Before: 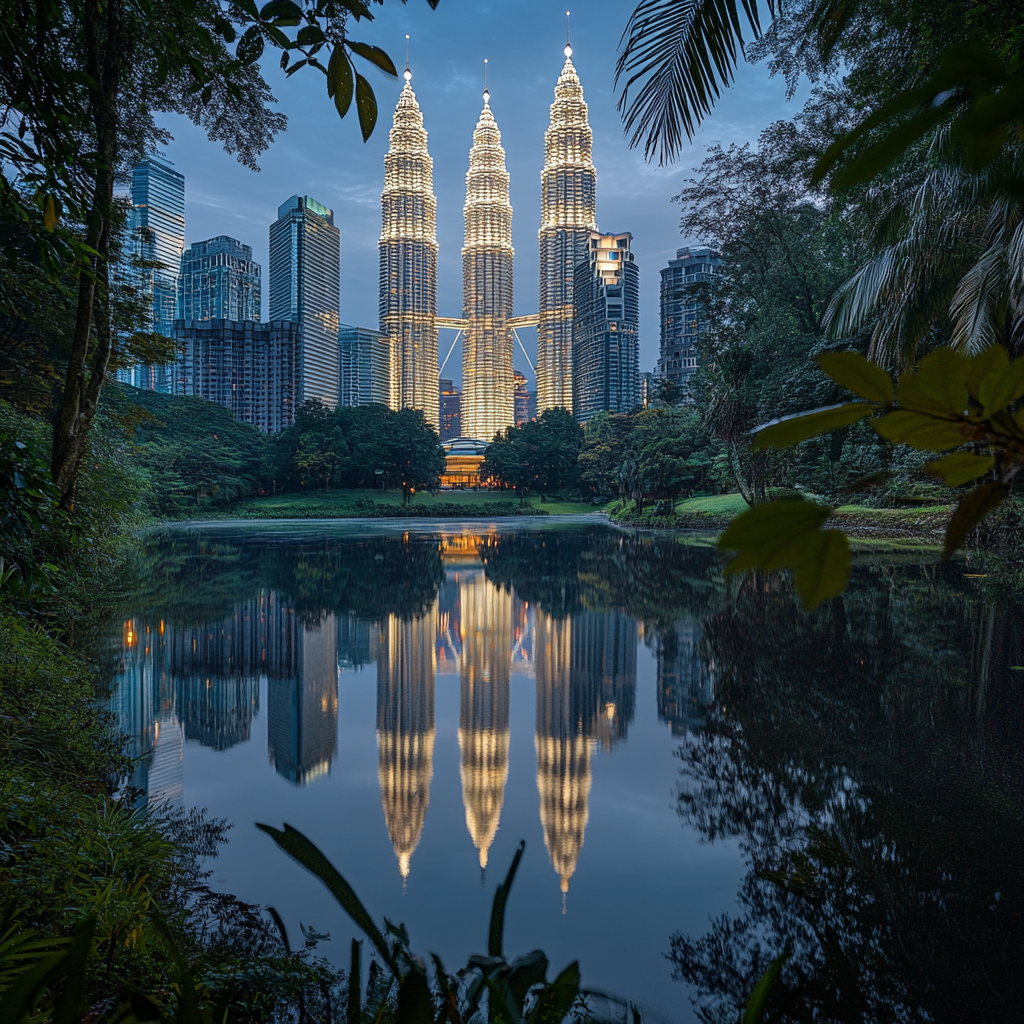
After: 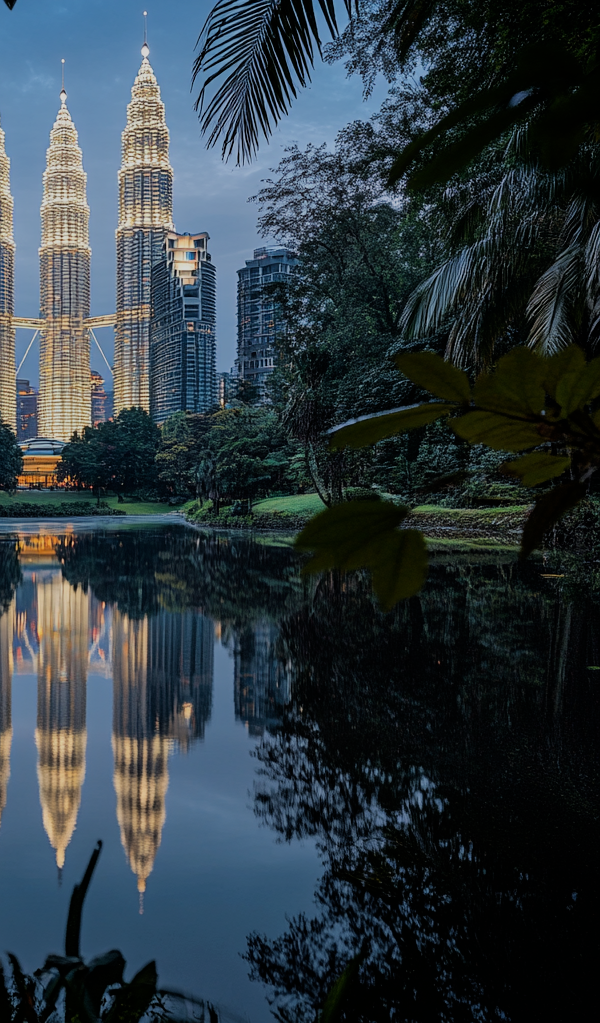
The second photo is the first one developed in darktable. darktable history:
crop: left 41.402%
filmic rgb: black relative exposure -7.65 EV, white relative exposure 4.56 EV, hardness 3.61, contrast 1.05
